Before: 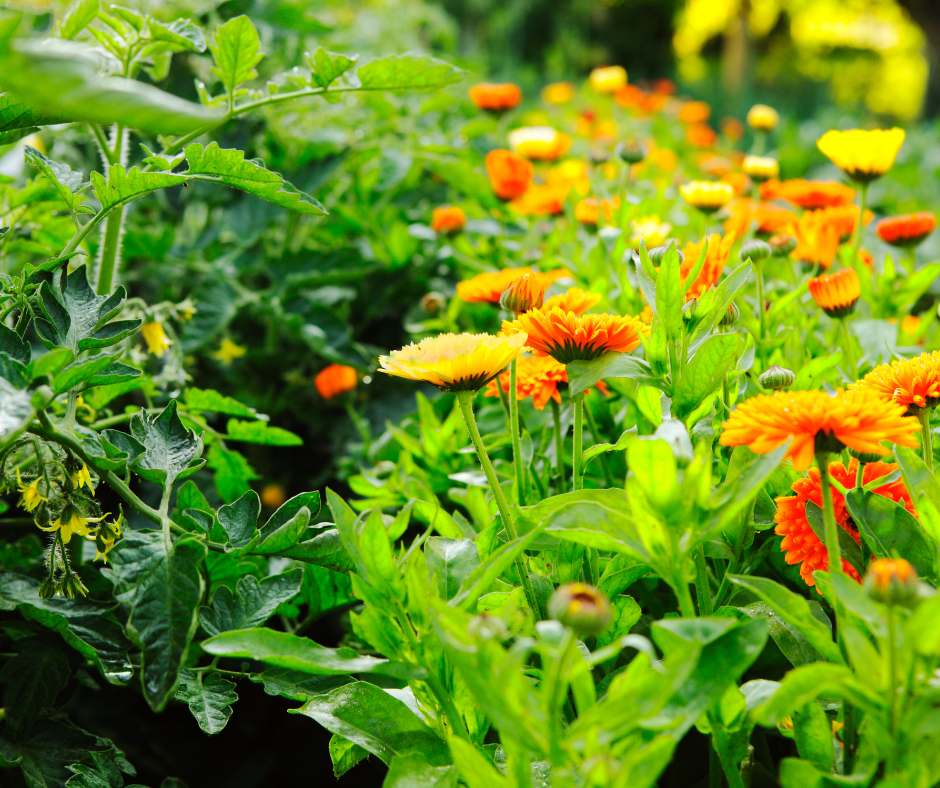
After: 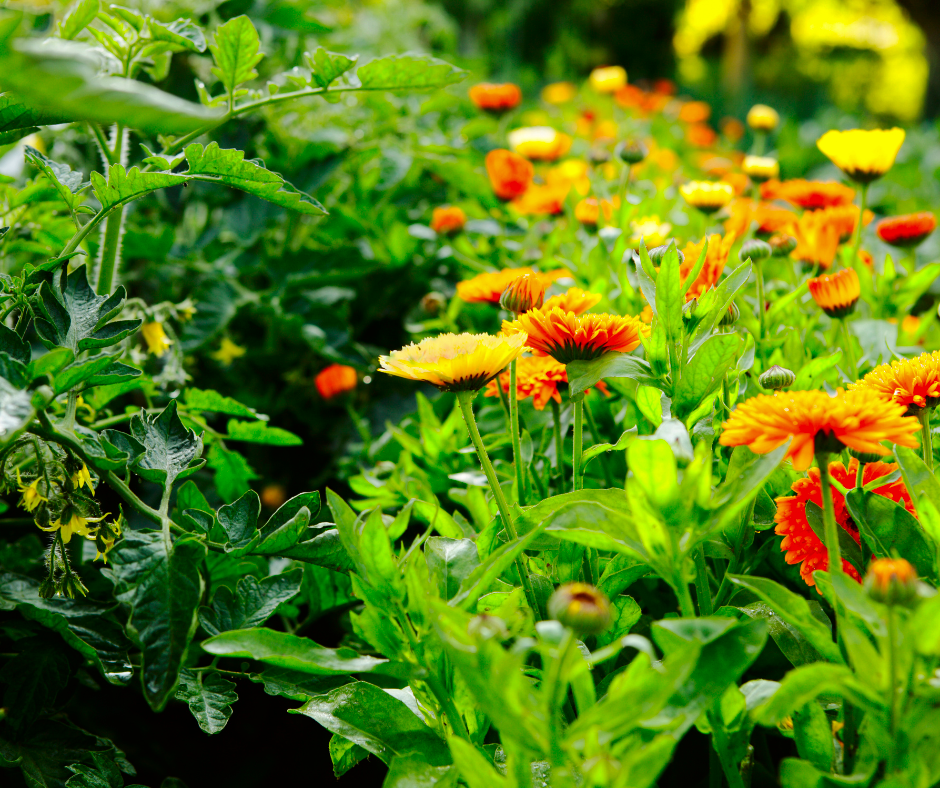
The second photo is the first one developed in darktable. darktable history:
contrast brightness saturation: contrast 0.068, brightness -0.13, saturation 0.061
